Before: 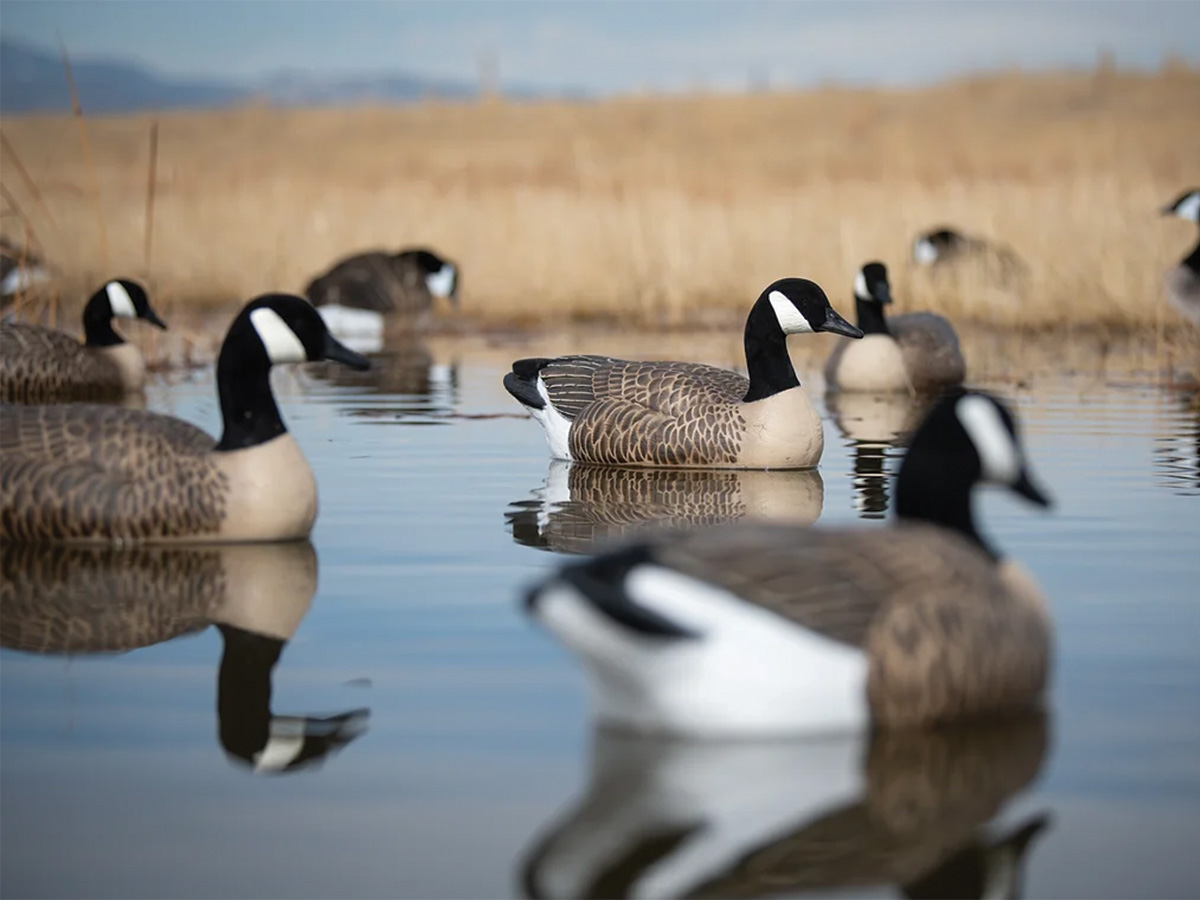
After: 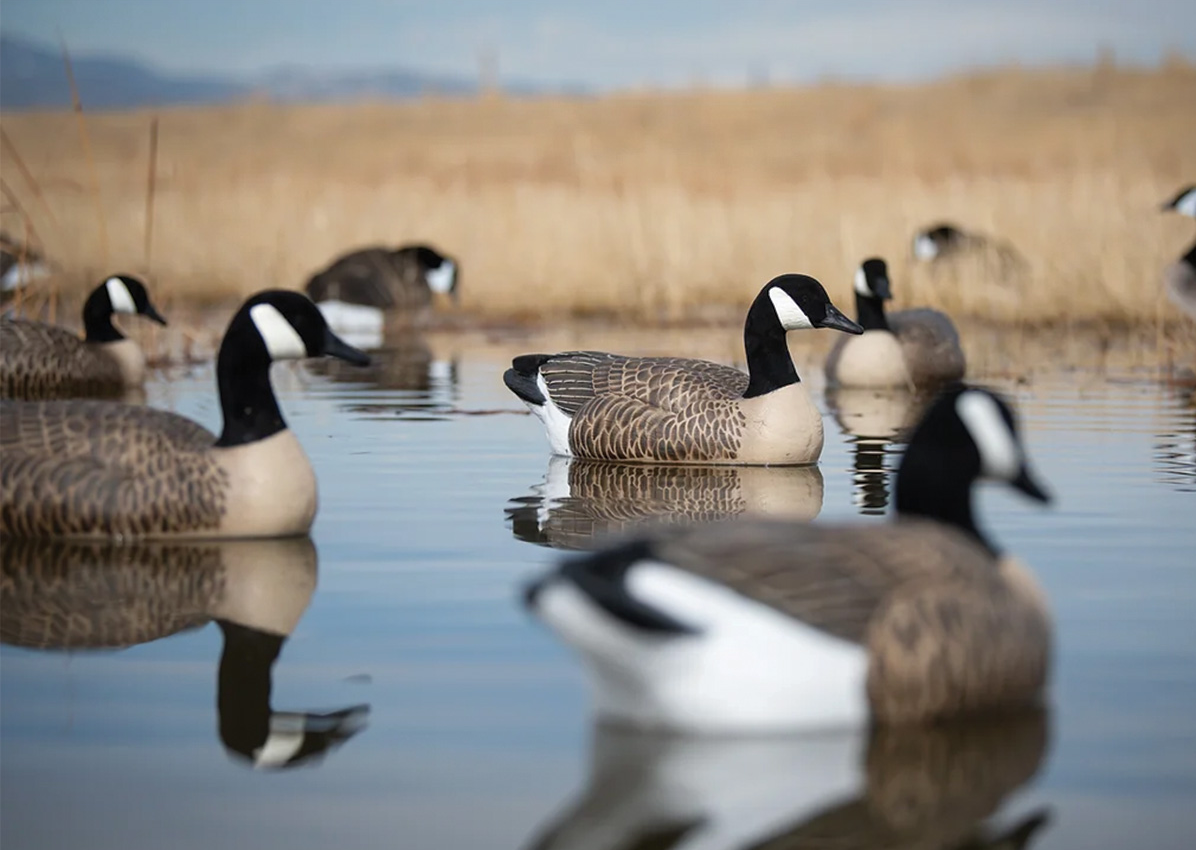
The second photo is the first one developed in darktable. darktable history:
crop: top 0.448%, right 0.264%, bottom 5.045%
base curve: curves: ch0 [(0, 0) (0.283, 0.295) (1, 1)], preserve colors none
